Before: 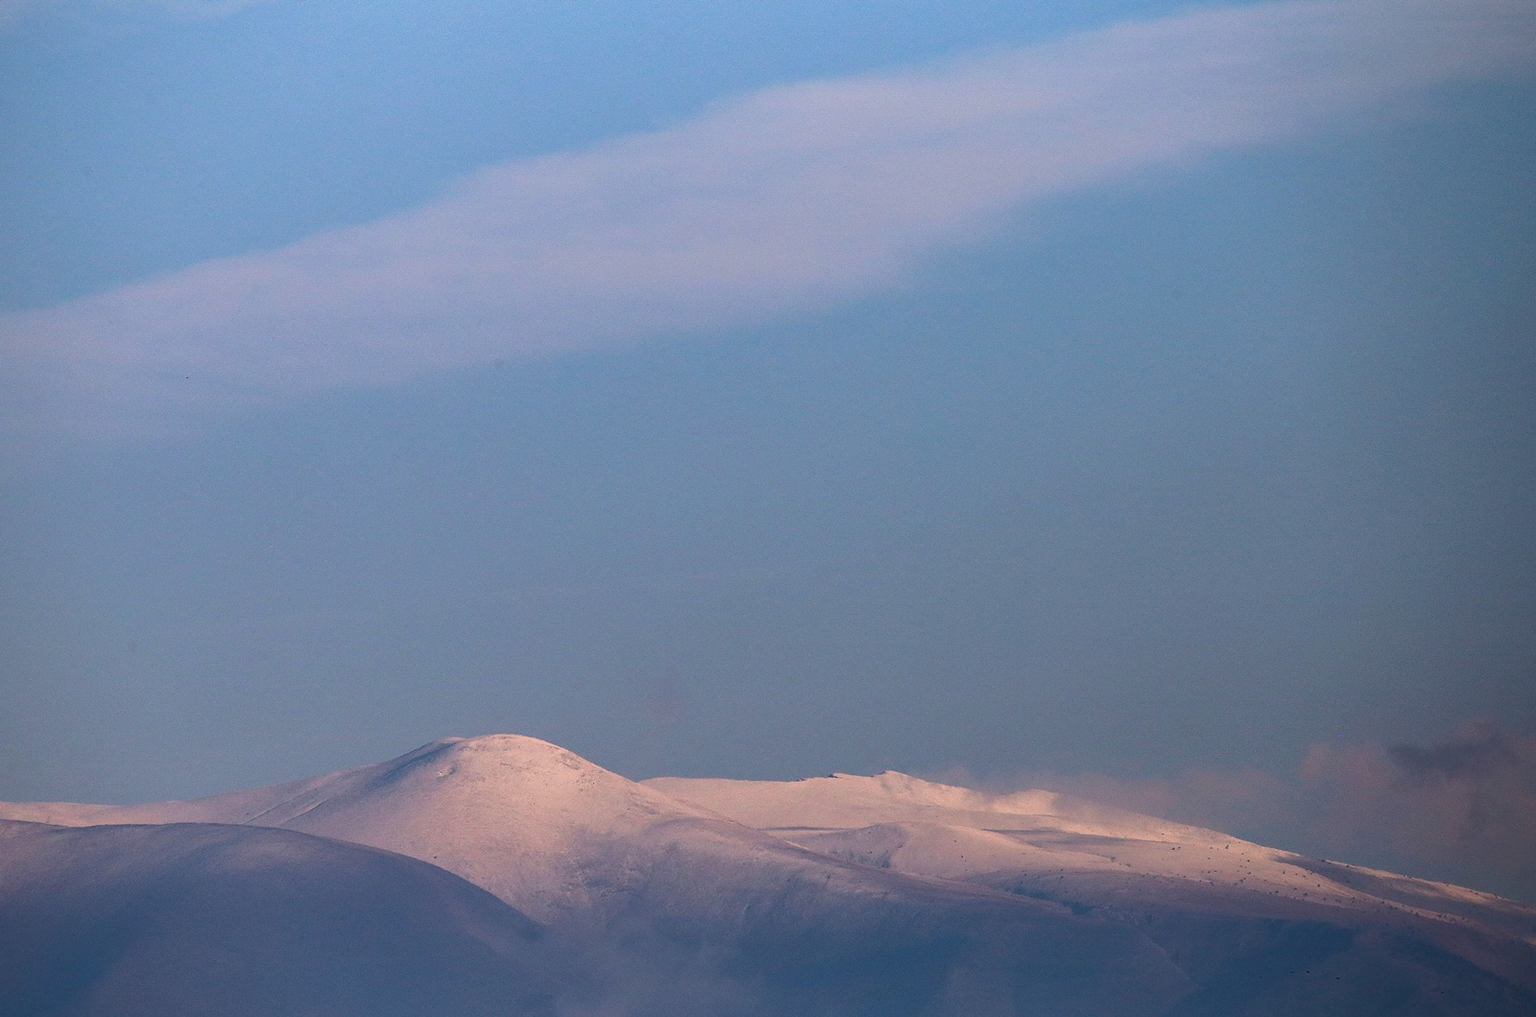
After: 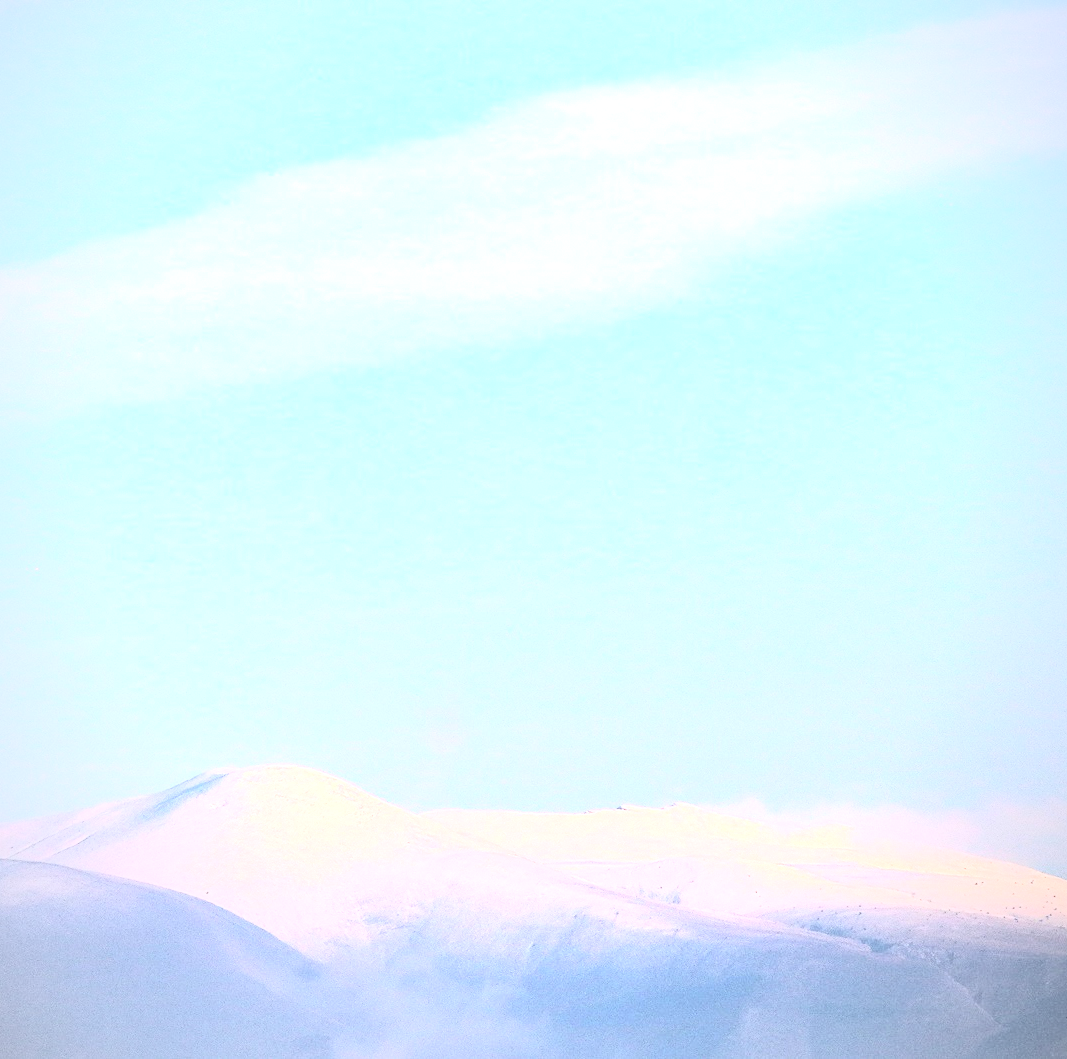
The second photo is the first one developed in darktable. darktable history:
contrast brightness saturation: contrast 0.379, brightness 0.522
local contrast: on, module defaults
exposure: black level correction 0, exposure 1.463 EV, compensate exposure bias true, compensate highlight preservation false
vignetting: fall-off radius 59.94%, brightness -0.295, automatic ratio true
crop: left 15.401%, right 17.909%
